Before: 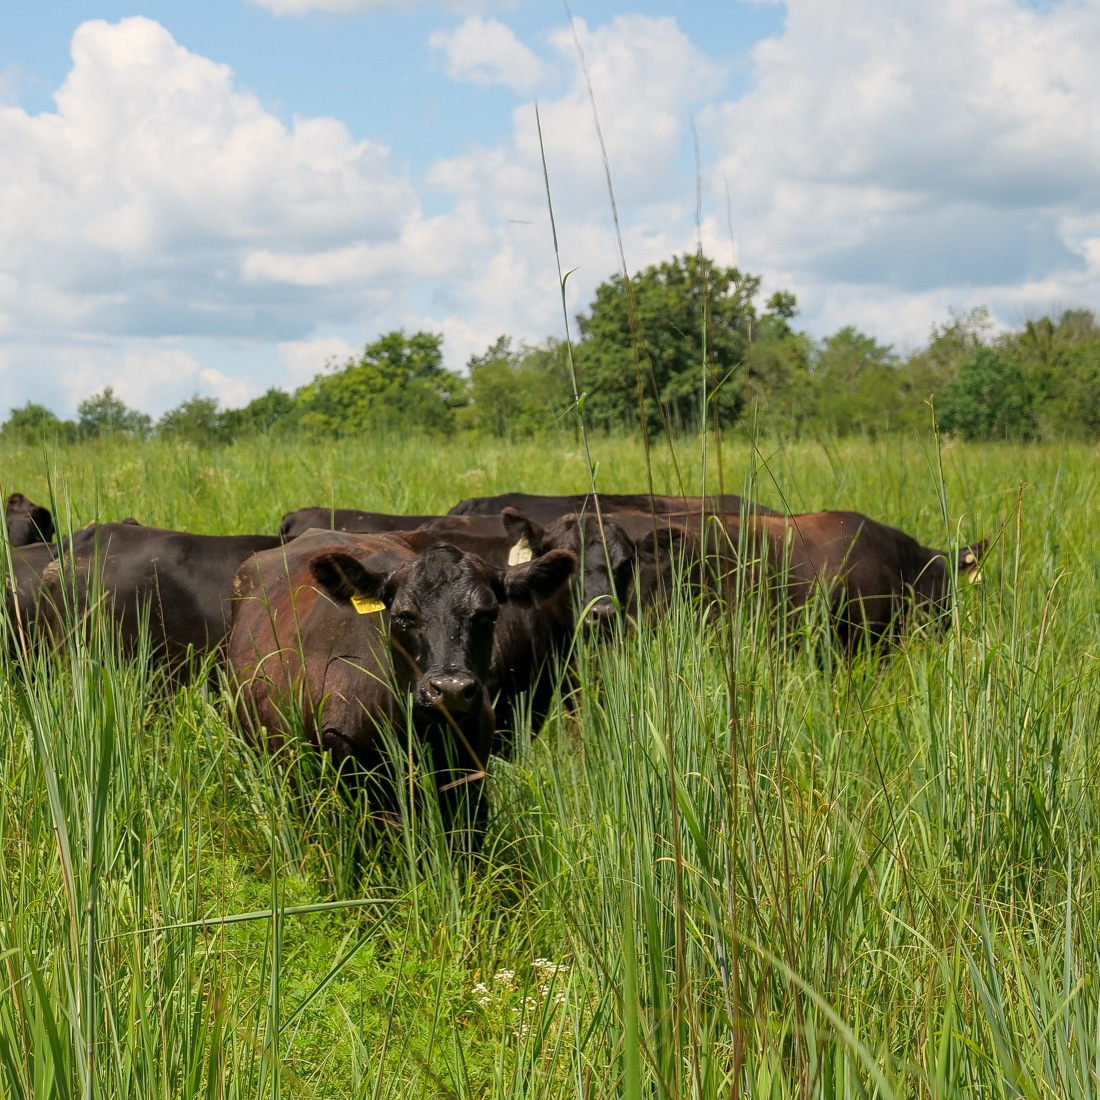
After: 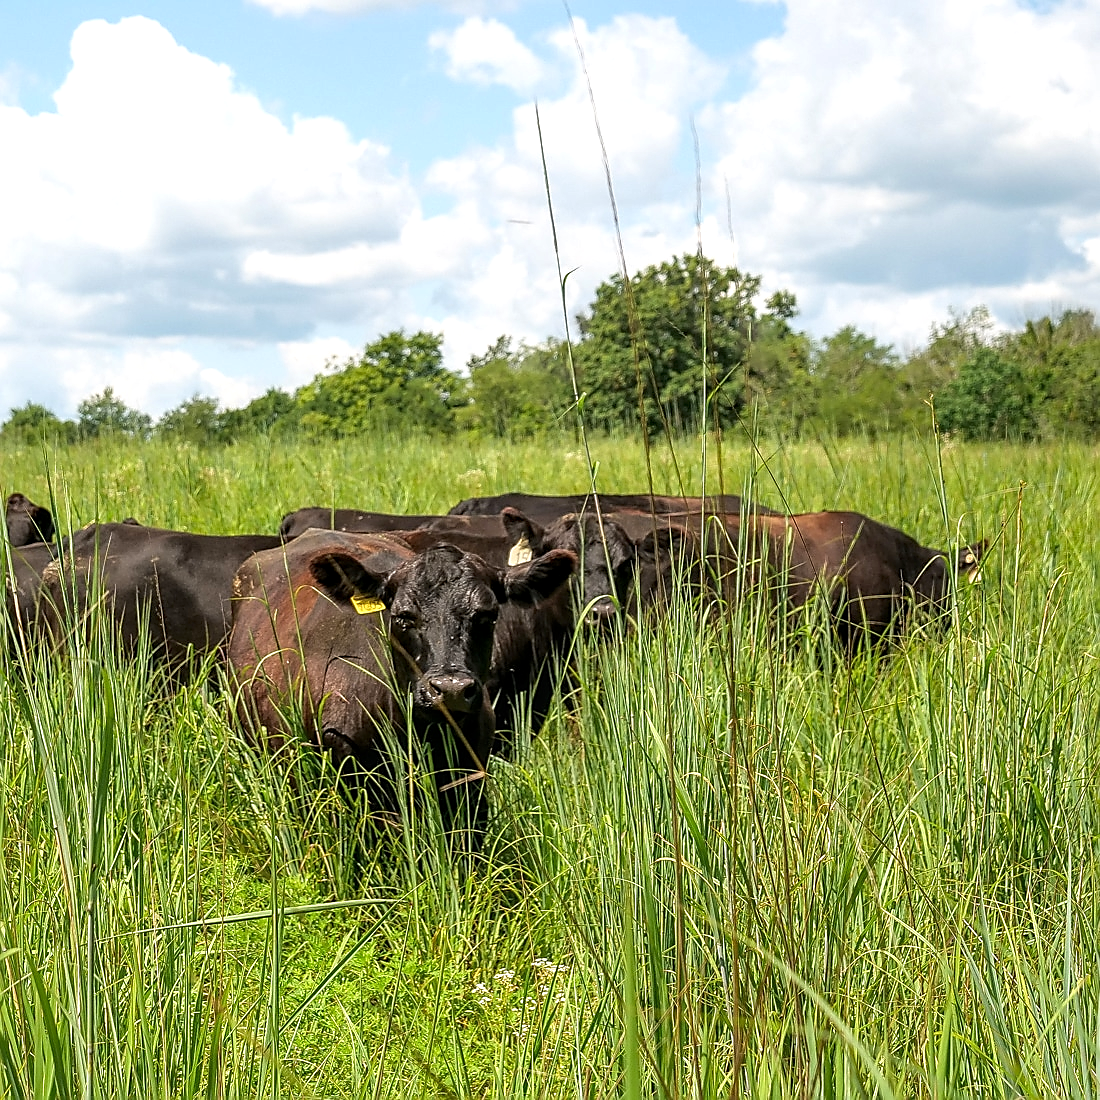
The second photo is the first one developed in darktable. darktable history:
exposure: exposure 0.496 EV, compensate highlight preservation false
tone equalizer: -8 EV -0.55 EV
sharpen: radius 1.4, amount 1.25, threshold 0.7
local contrast: on, module defaults
